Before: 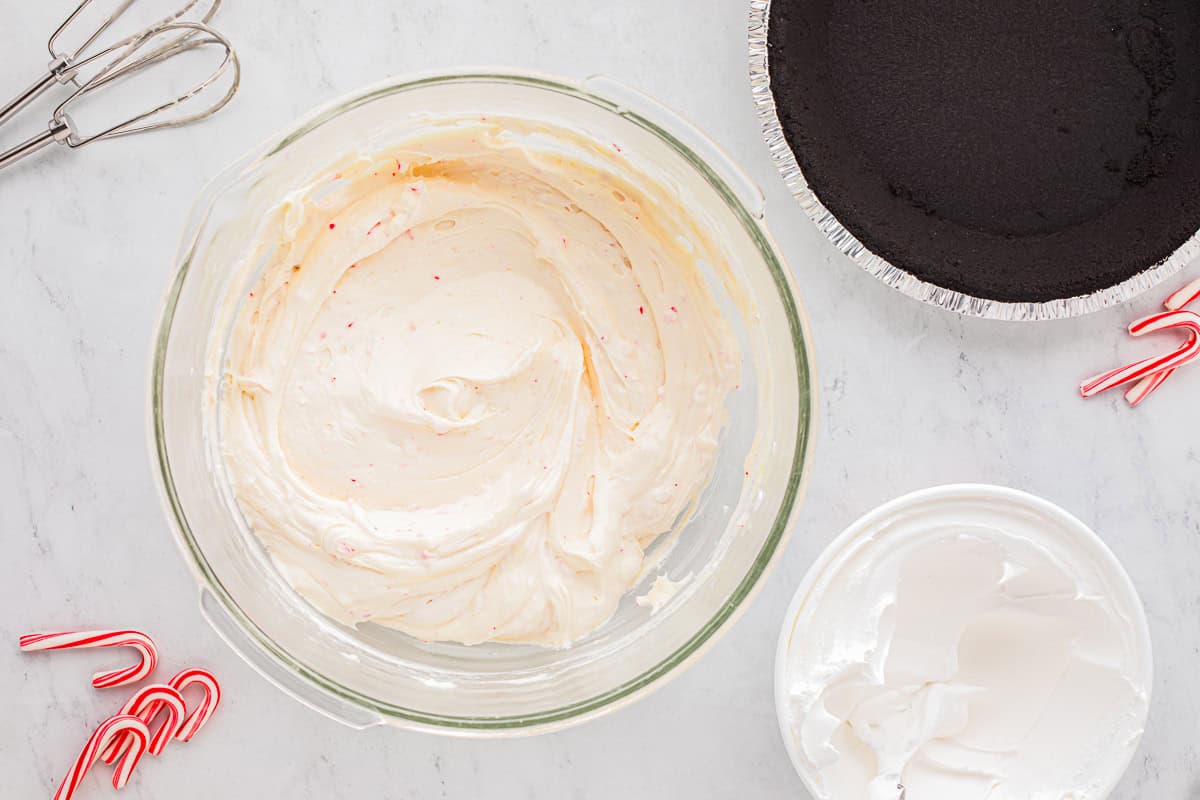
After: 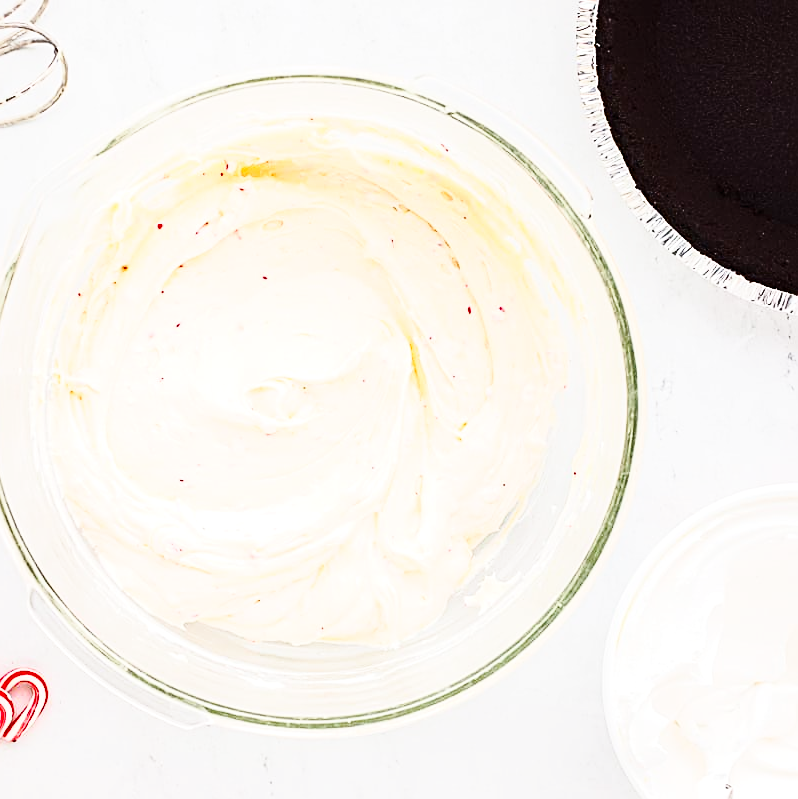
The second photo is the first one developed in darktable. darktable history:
color correction: highlights b* -0.019
contrast brightness saturation: brightness -0.214, saturation 0.076
tone curve: curves: ch0 [(0, 0) (0.003, 0.011) (0.011, 0.019) (0.025, 0.03) (0.044, 0.045) (0.069, 0.061) (0.1, 0.085) (0.136, 0.119) (0.177, 0.159) (0.224, 0.205) (0.277, 0.261) (0.335, 0.329) (0.399, 0.407) (0.468, 0.508) (0.543, 0.606) (0.623, 0.71) (0.709, 0.815) (0.801, 0.903) (0.898, 0.957) (1, 1)], color space Lab, independent channels, preserve colors none
sharpen: on, module defaults
crop and rotate: left 14.338%, right 19.161%
exposure: exposure 0.2 EV, compensate highlight preservation false
base curve: curves: ch0 [(0, 0) (0.032, 0.025) (0.121, 0.166) (0.206, 0.329) (0.605, 0.79) (1, 1)], preserve colors none
